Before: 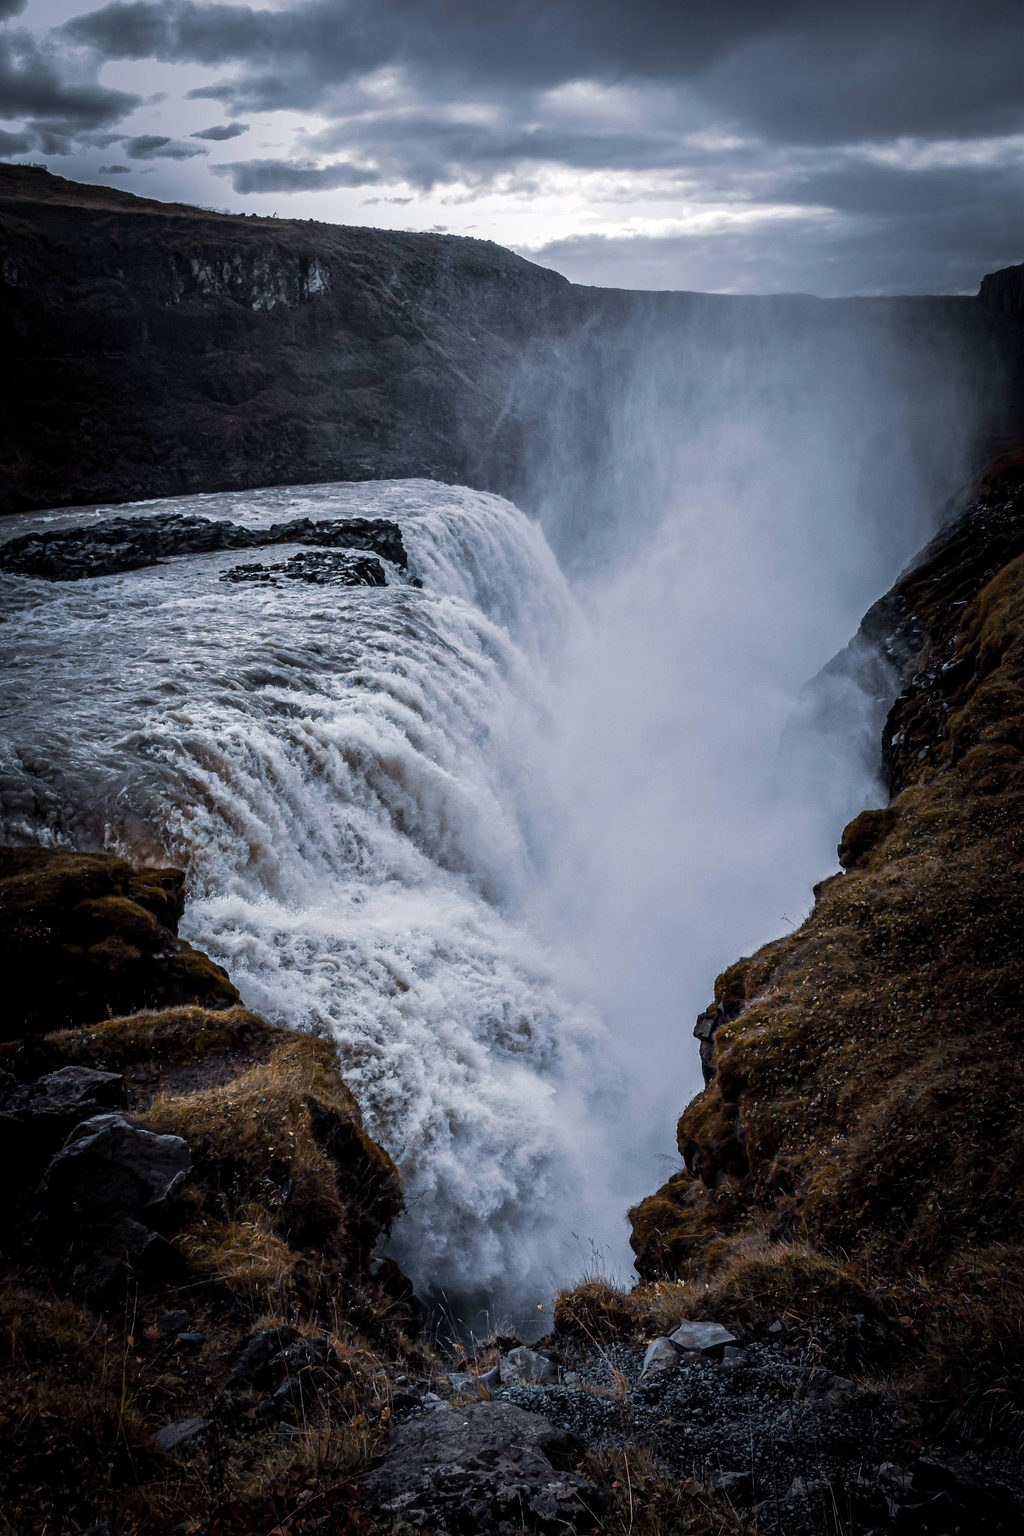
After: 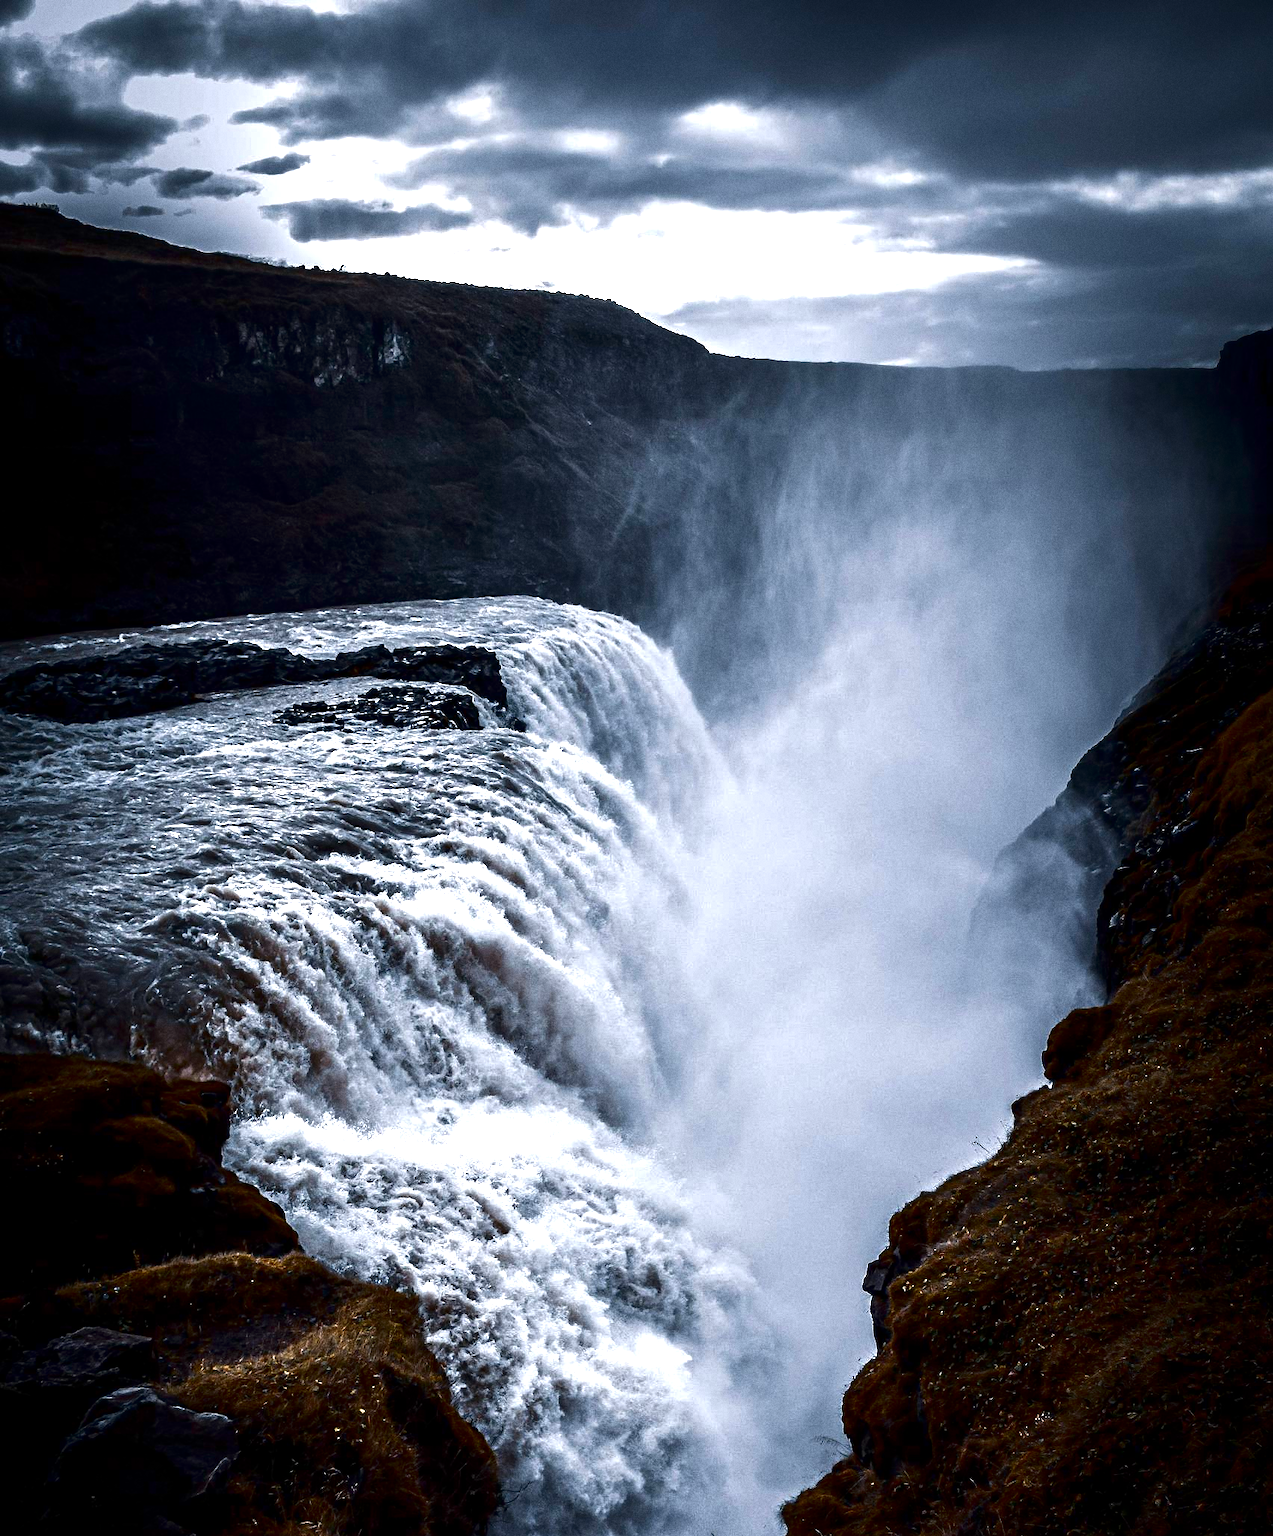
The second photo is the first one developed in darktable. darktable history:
grain: coarseness 0.09 ISO
contrast brightness saturation: brightness -0.52
exposure: black level correction 0, exposure 1 EV, compensate exposure bias true, compensate highlight preservation false
crop: bottom 19.644%
